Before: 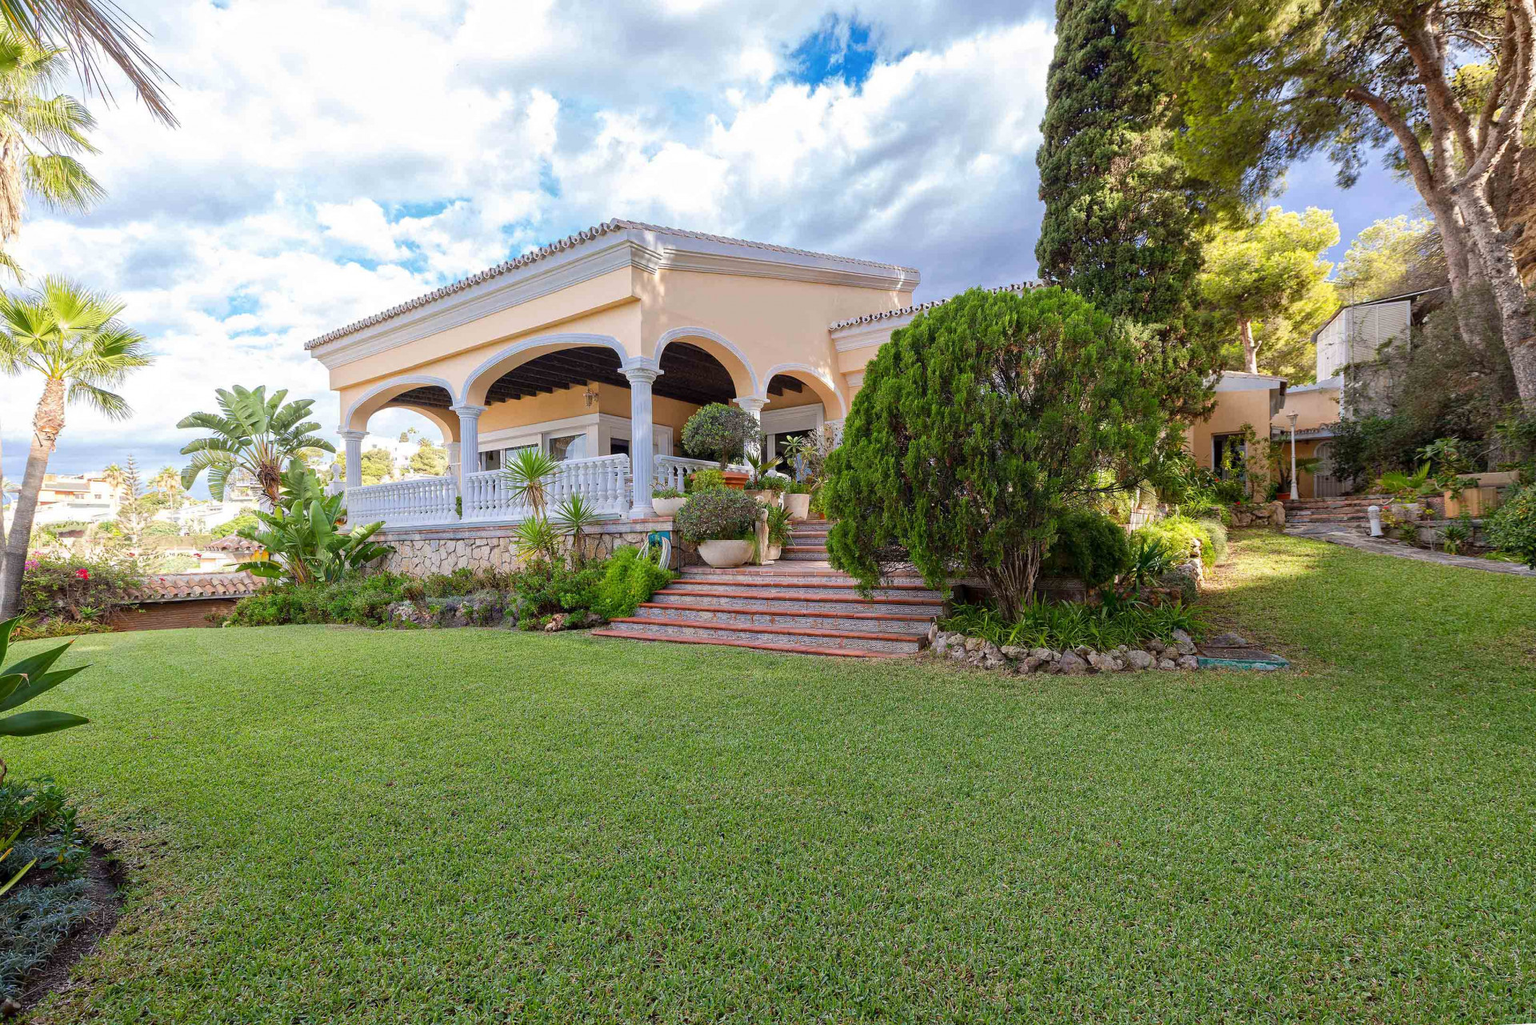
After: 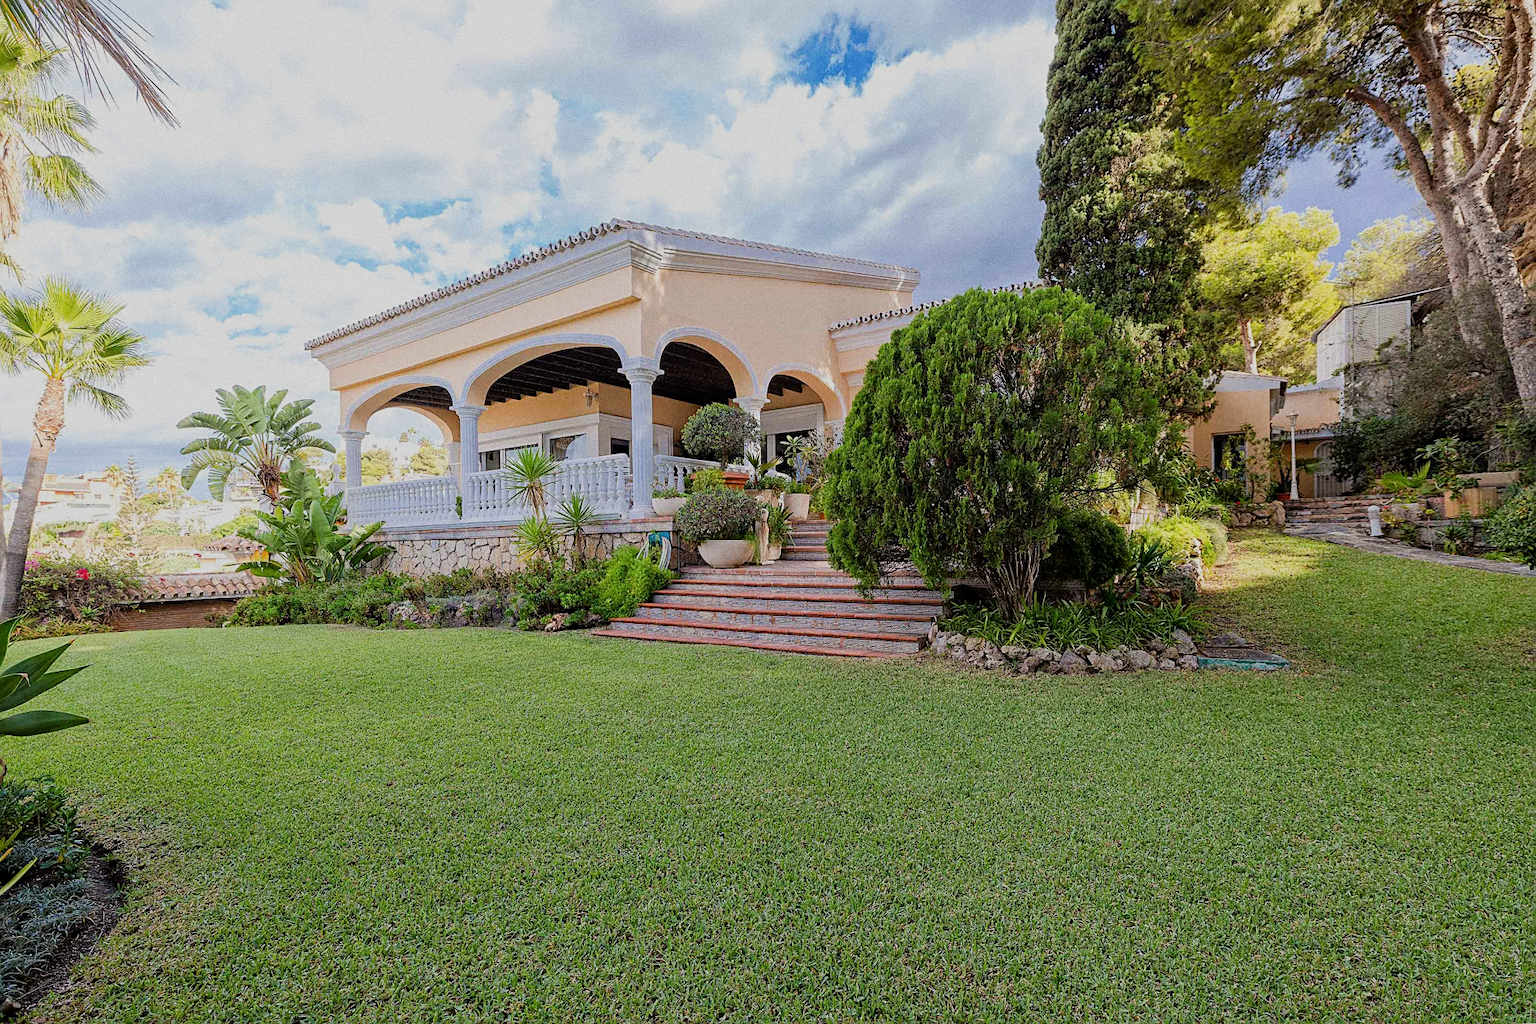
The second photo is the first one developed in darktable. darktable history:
grain: coarseness 0.47 ISO
sharpen: on, module defaults
filmic rgb: black relative exposure -7.65 EV, white relative exposure 4.56 EV, hardness 3.61
